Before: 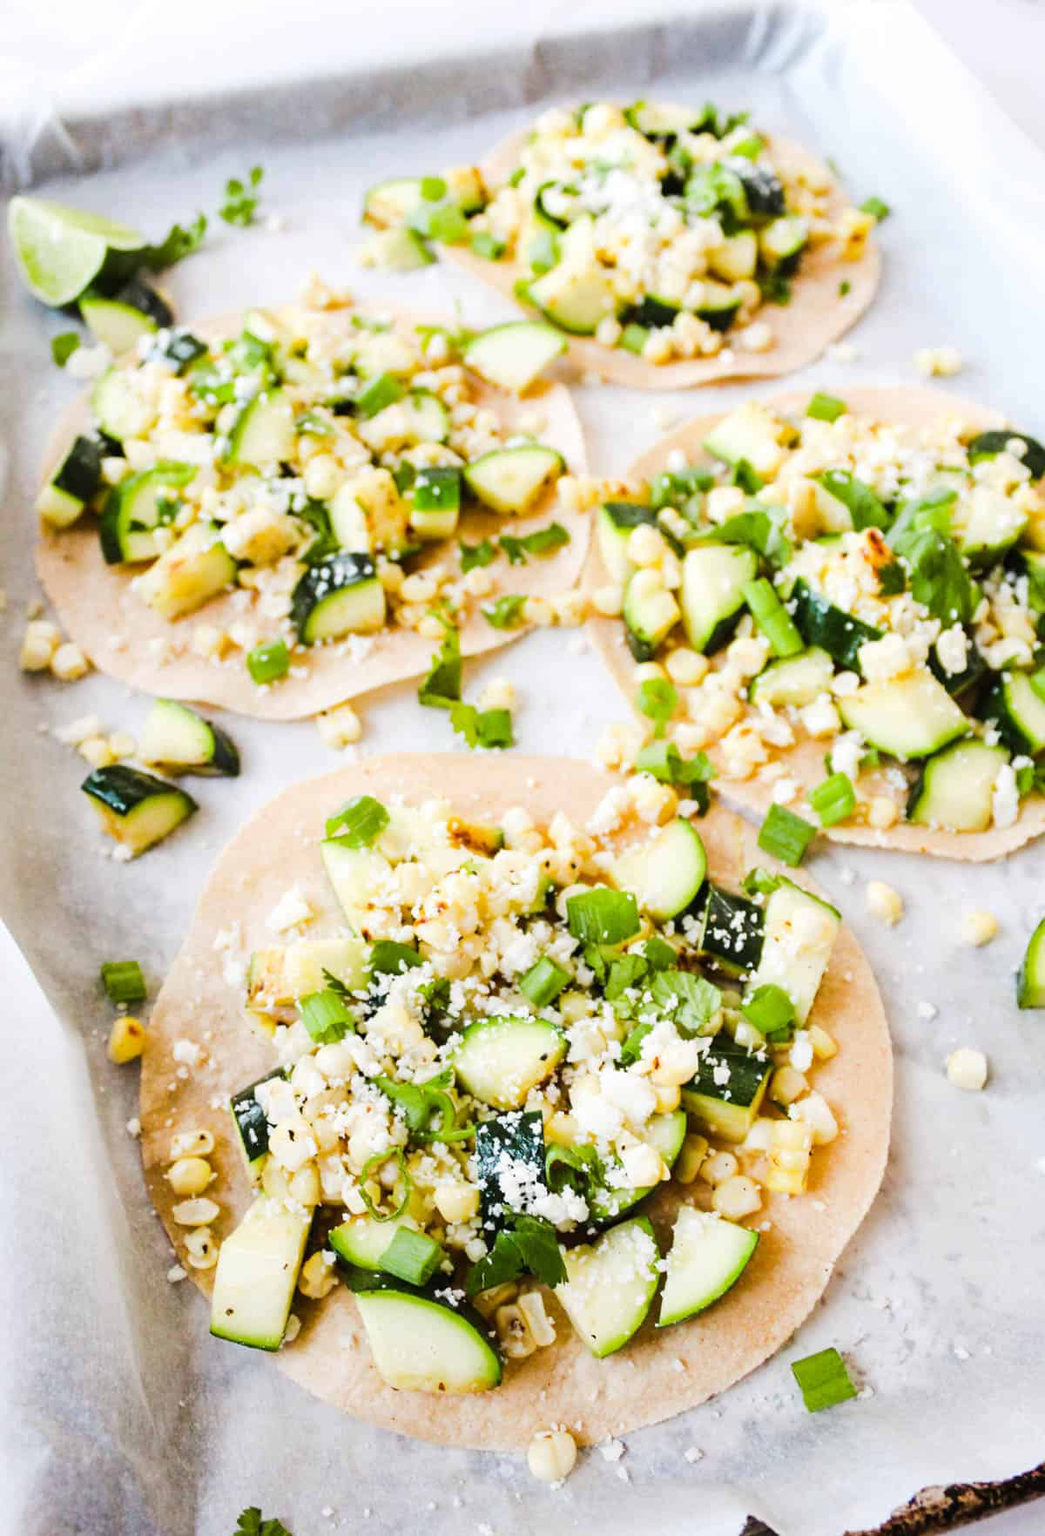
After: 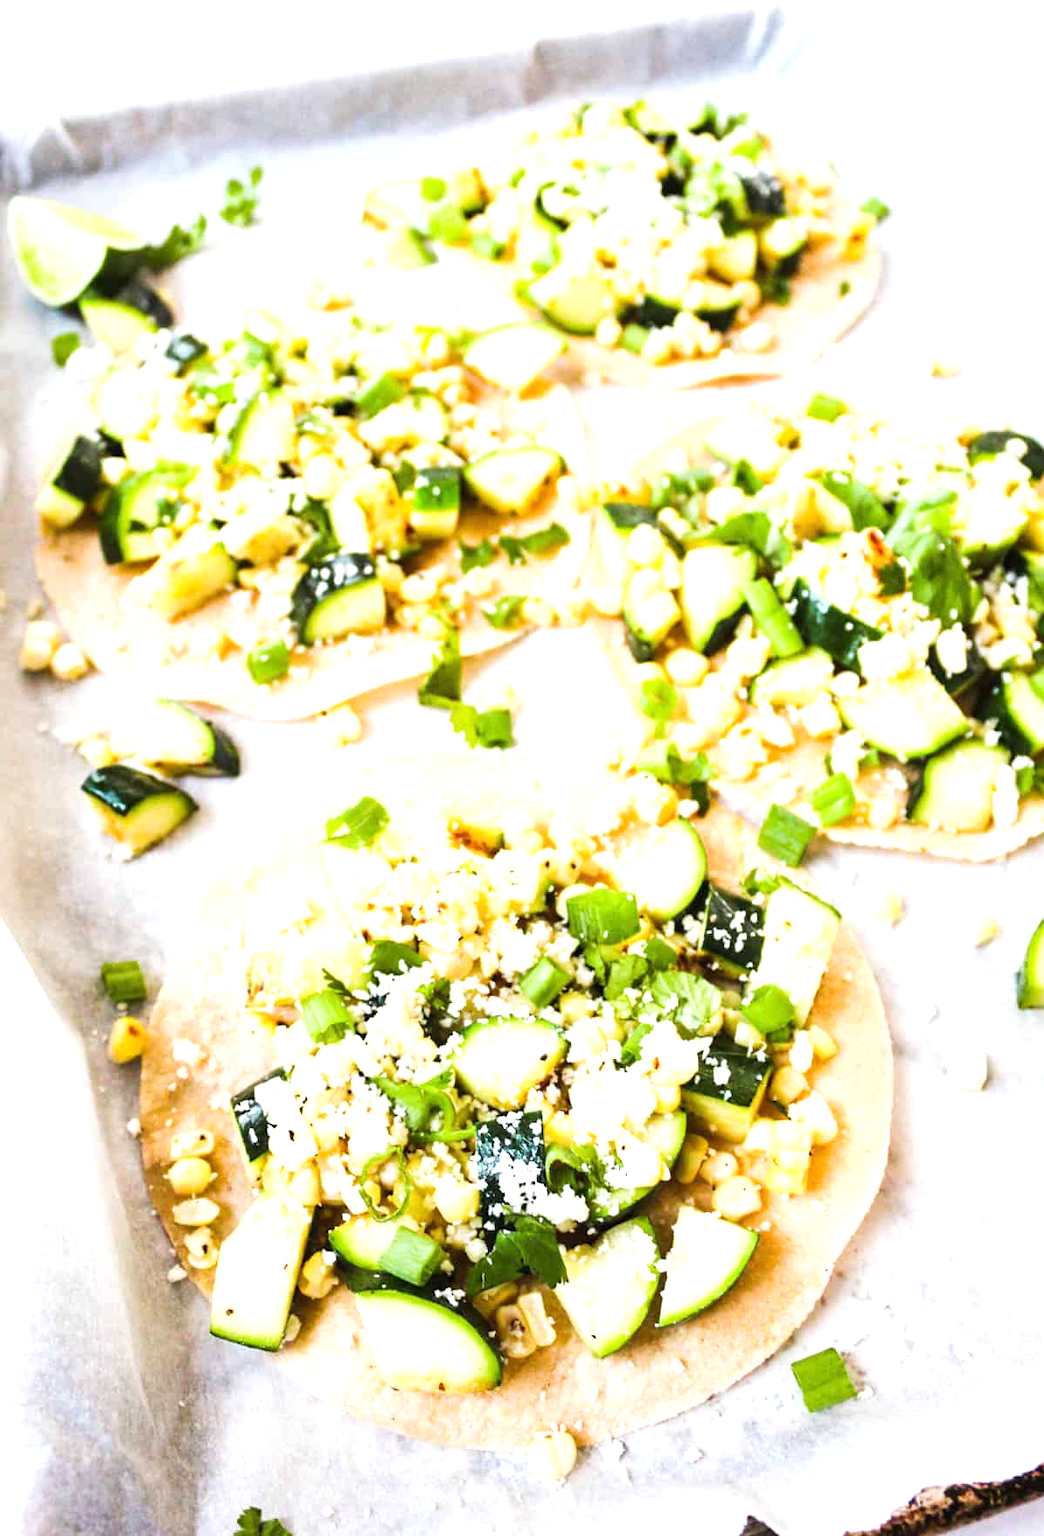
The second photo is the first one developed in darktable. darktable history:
exposure: exposure 0.651 EV, compensate highlight preservation false
